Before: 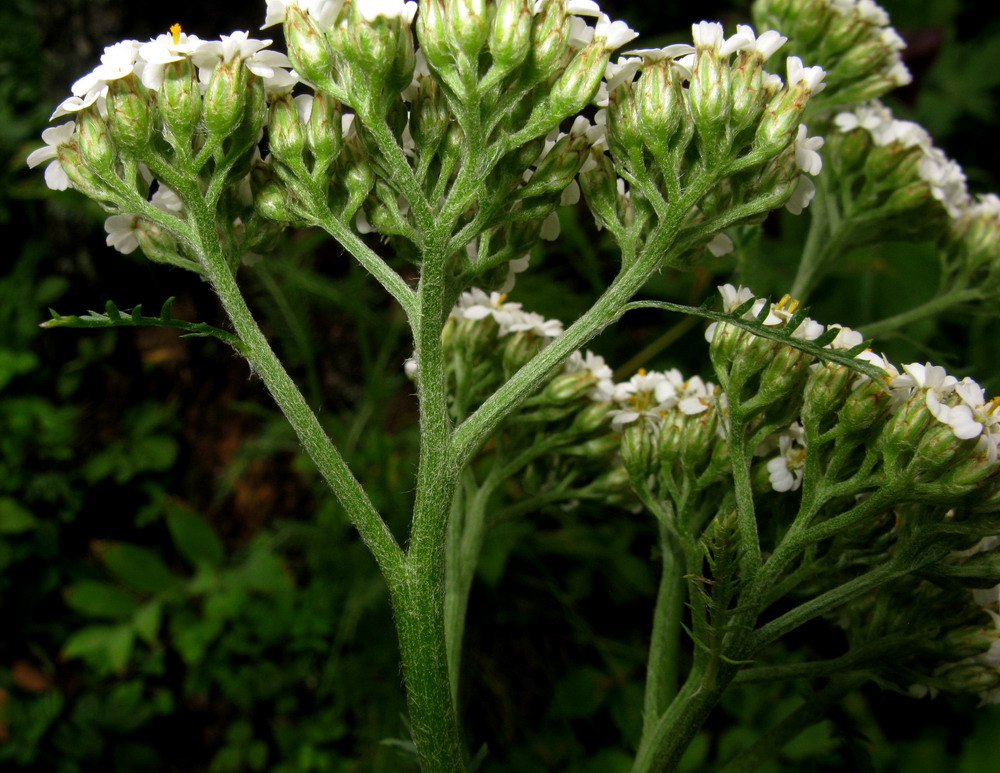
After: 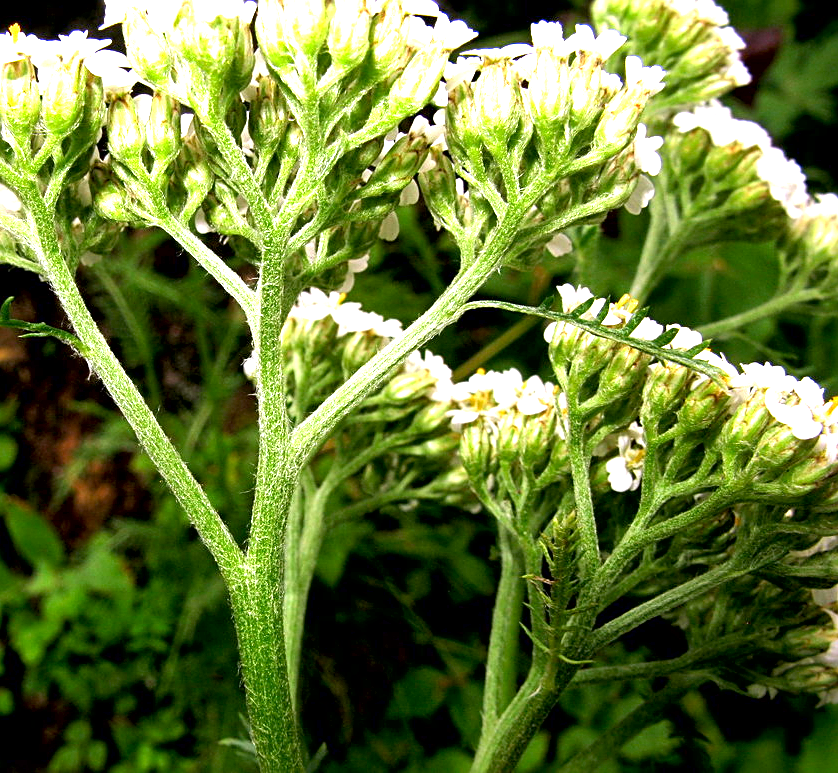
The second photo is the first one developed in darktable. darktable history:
local contrast: mode bilateral grid, contrast 20, coarseness 50, detail 120%, midtone range 0.2
exposure: black level correction 0.001, exposure 2 EV, compensate highlight preservation false
crop: left 16.145%
white balance: red 1.066, blue 1.119
sharpen: on, module defaults
